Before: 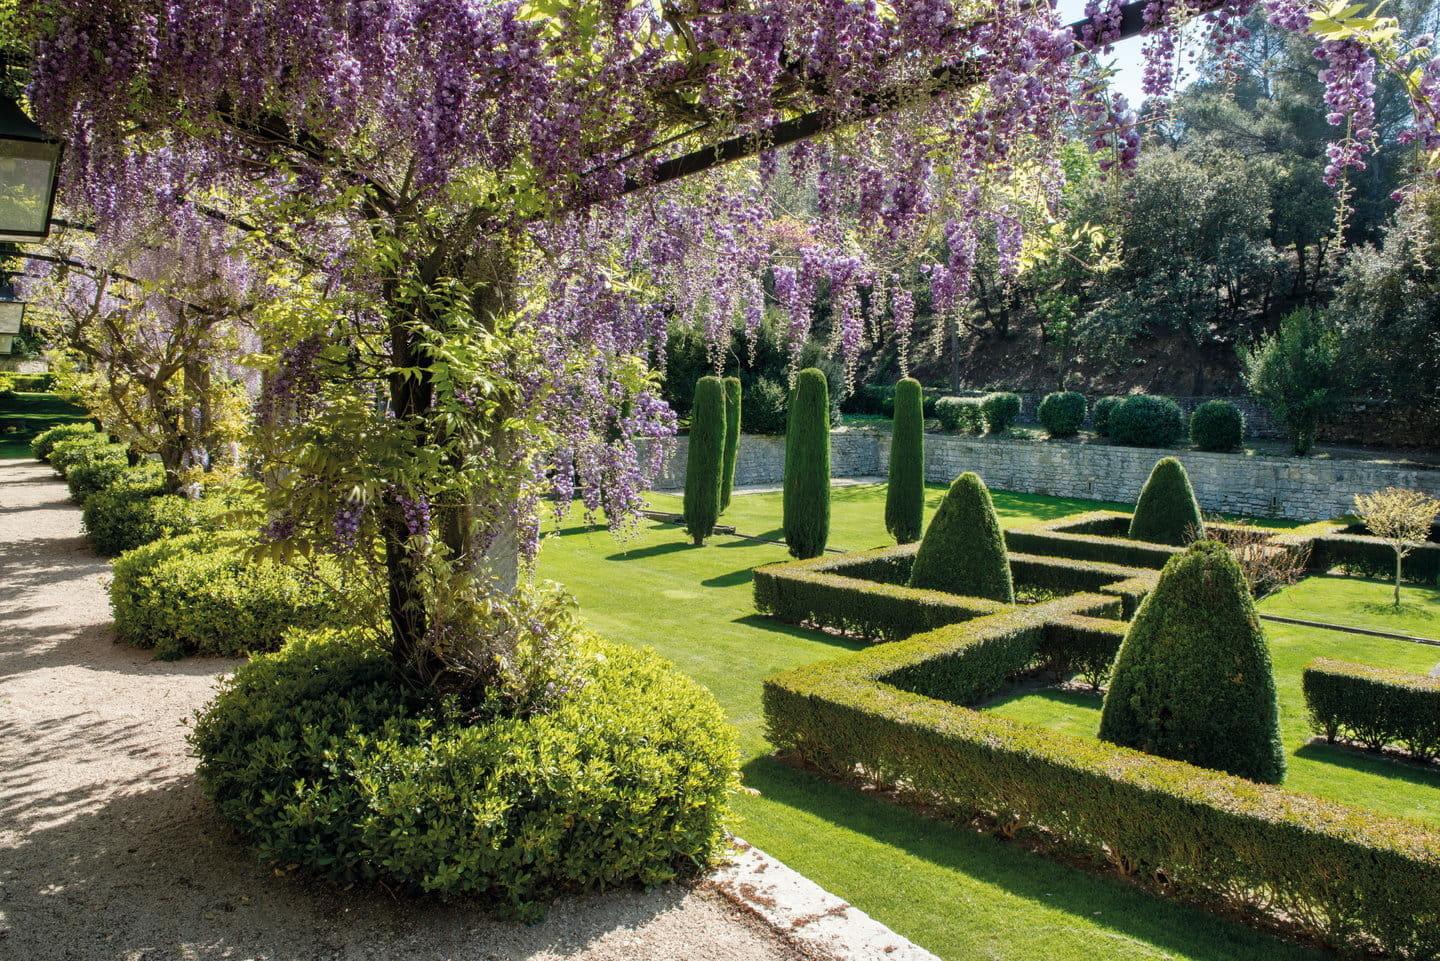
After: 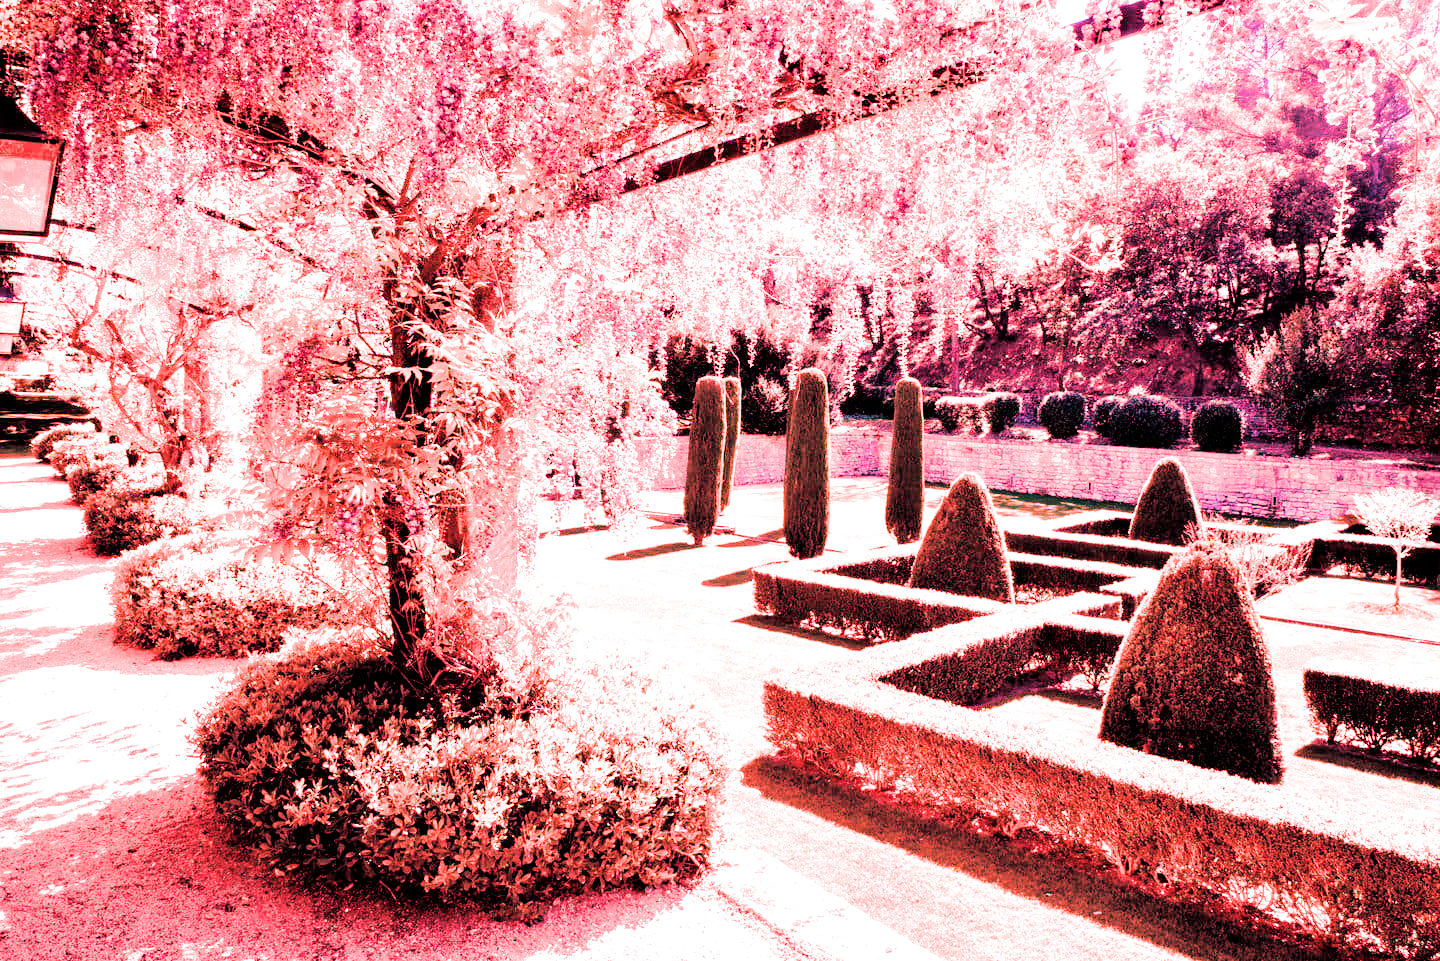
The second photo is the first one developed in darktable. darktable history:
white balance: red 4.26, blue 1.802
filmic rgb: black relative exposure -5 EV, hardness 2.88, contrast 1.3, highlights saturation mix -30%
tone equalizer: -8 EV -0.417 EV, -7 EV -0.389 EV, -6 EV -0.333 EV, -5 EV -0.222 EV, -3 EV 0.222 EV, -2 EV 0.333 EV, -1 EV 0.389 EV, +0 EV 0.417 EV, edges refinement/feathering 500, mask exposure compensation -1.57 EV, preserve details no
